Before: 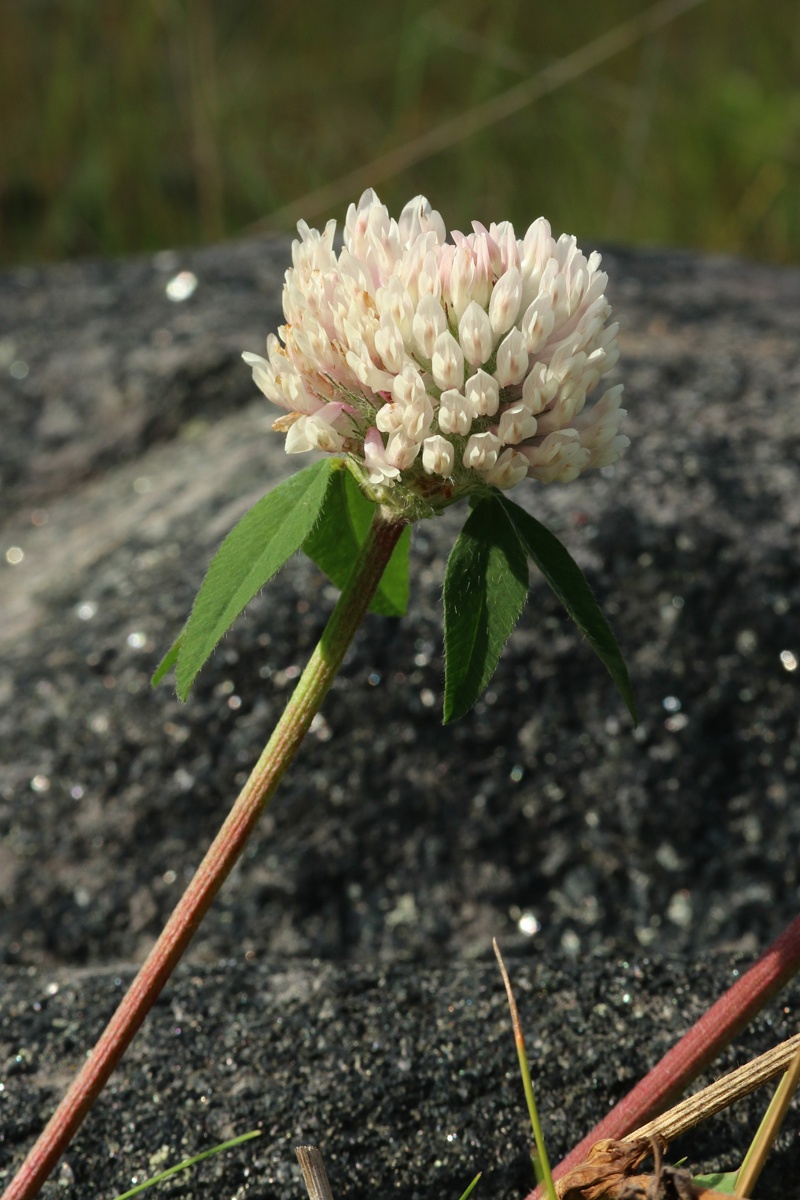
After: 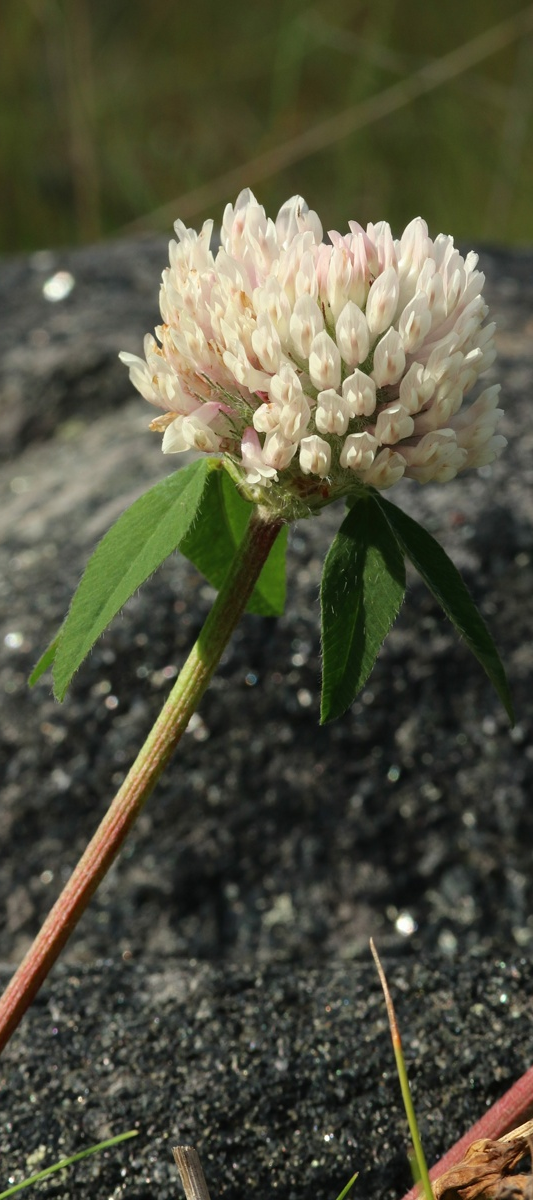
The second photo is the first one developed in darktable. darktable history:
rotate and perspective: crop left 0, crop top 0
crop: left 15.419%, right 17.914%
